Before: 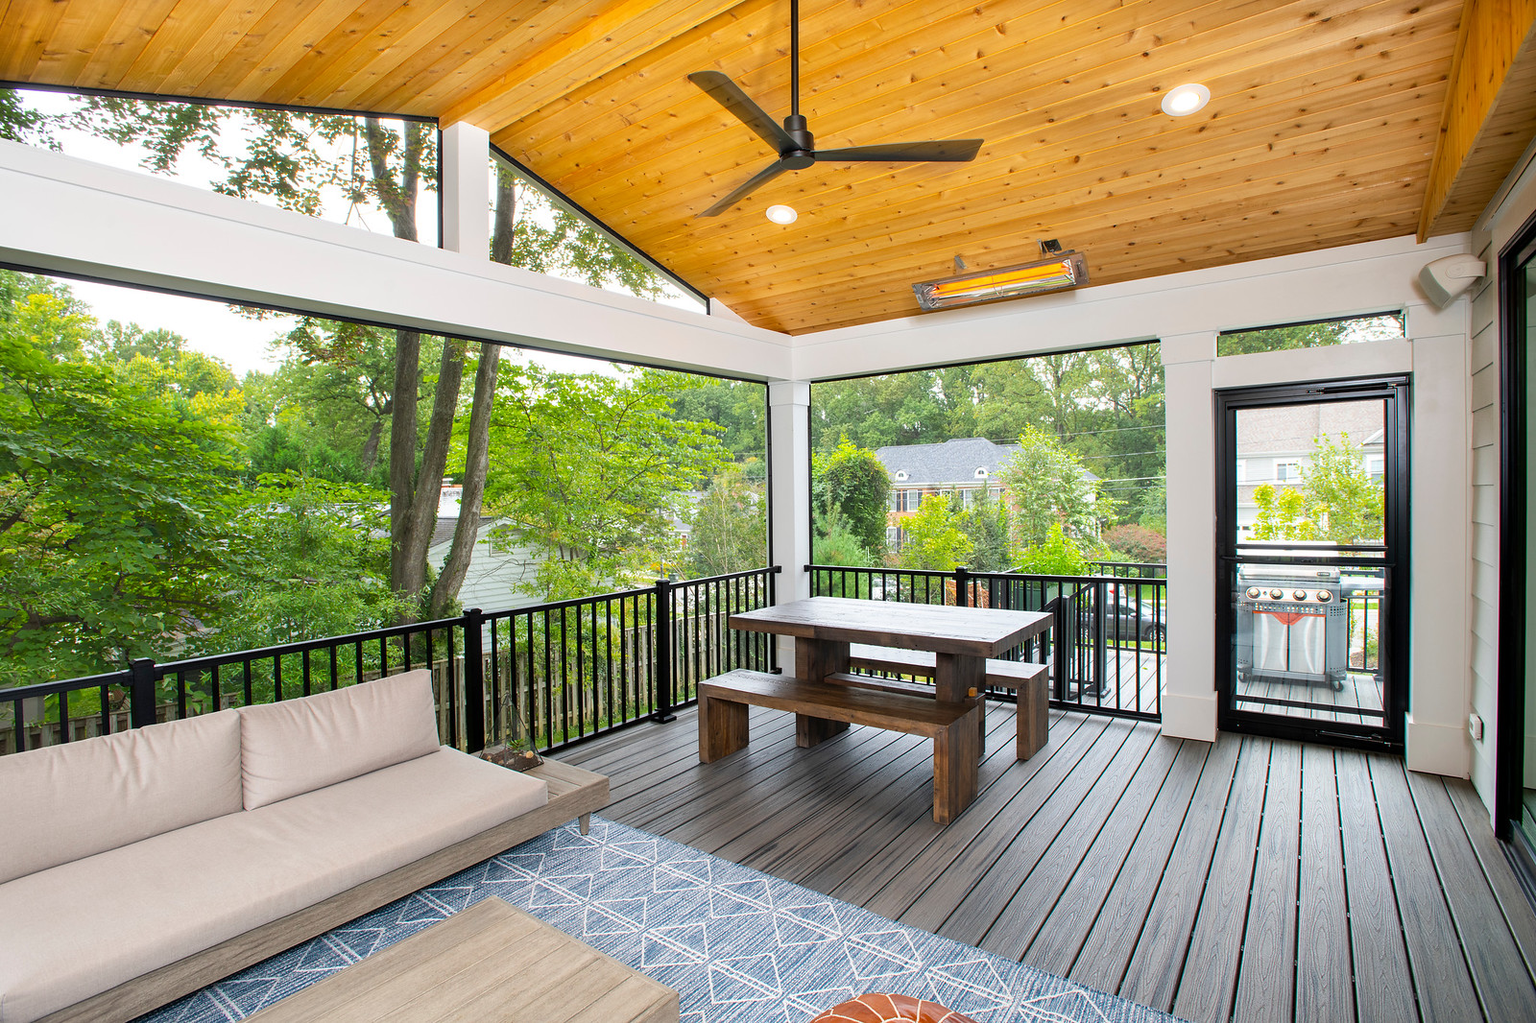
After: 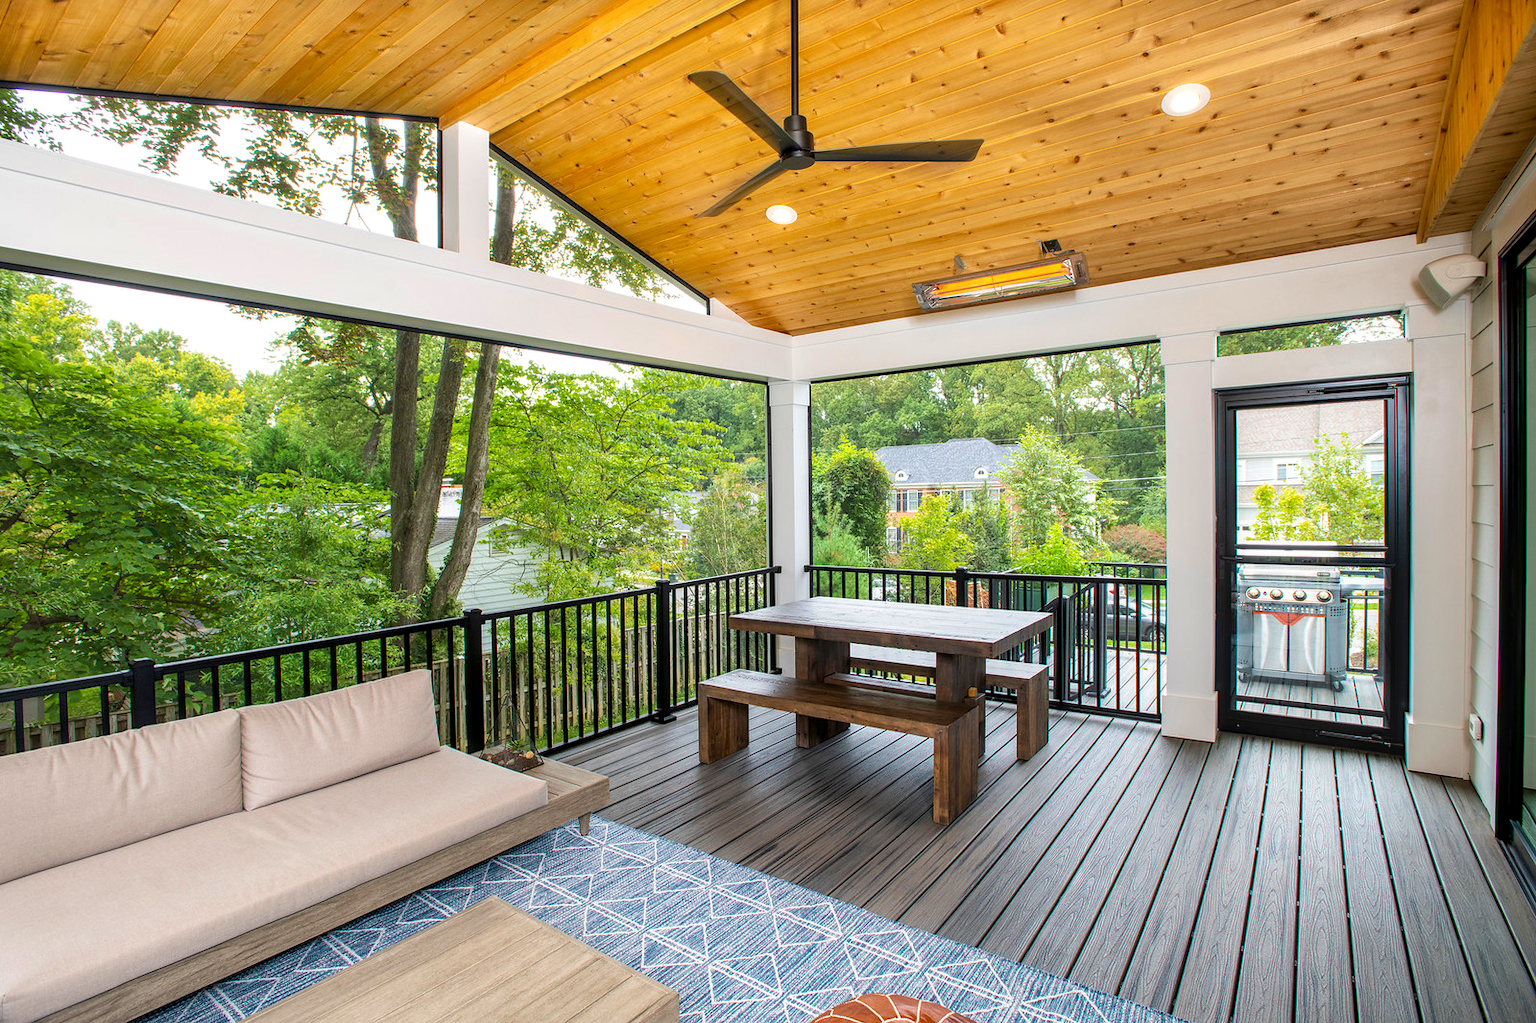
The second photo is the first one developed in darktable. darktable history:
velvia: on, module defaults
local contrast: on, module defaults
